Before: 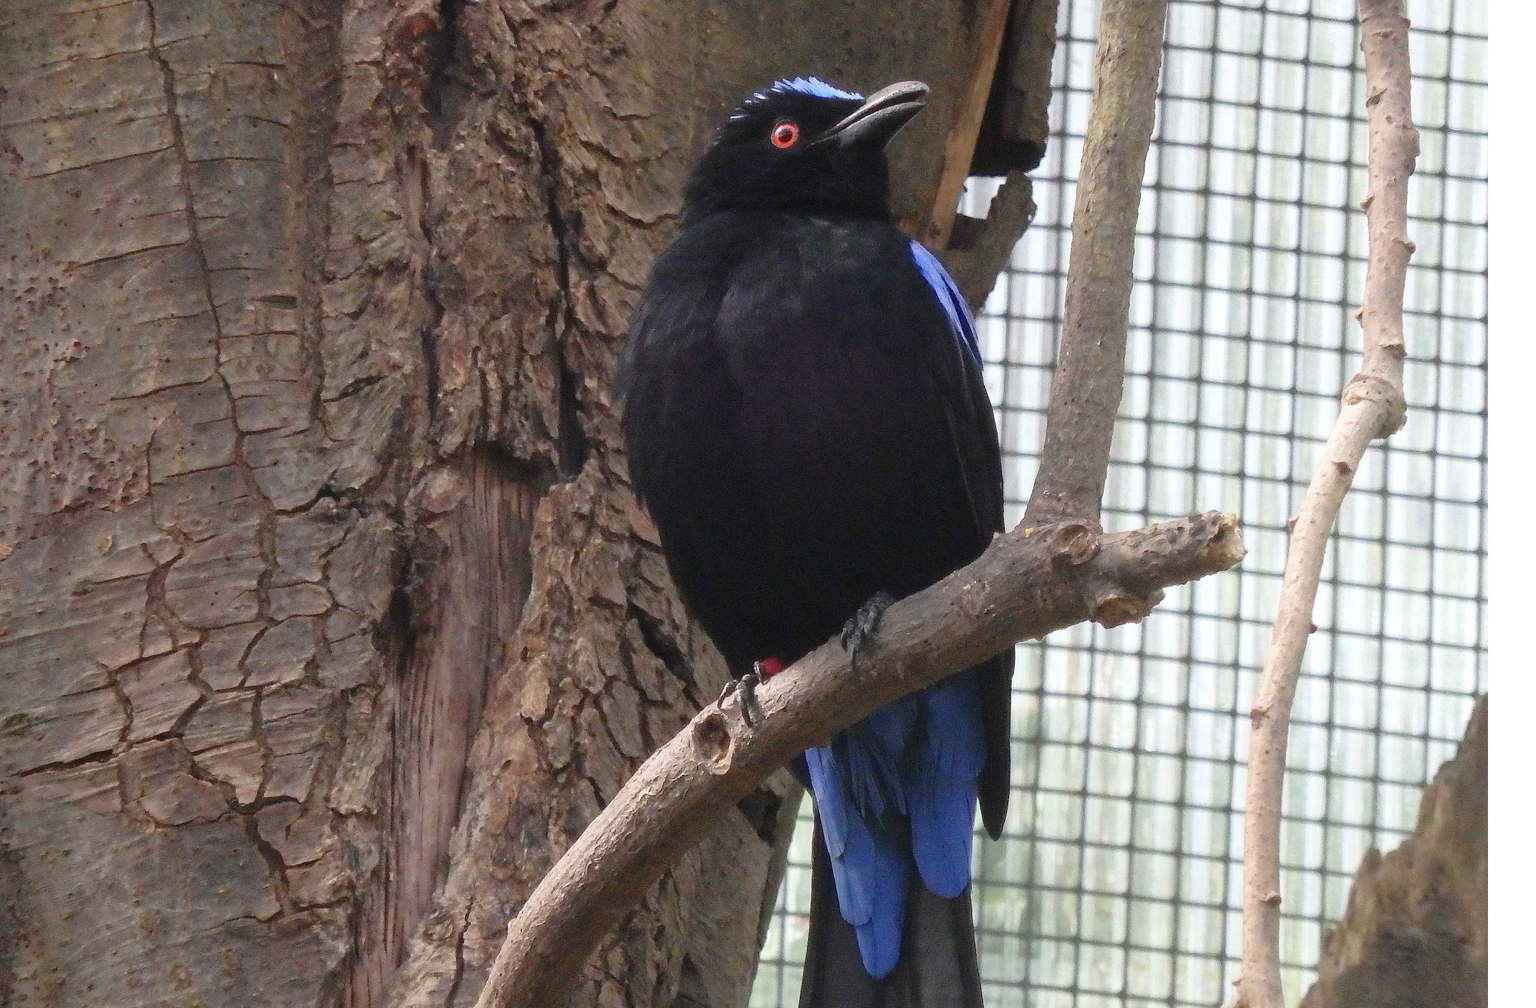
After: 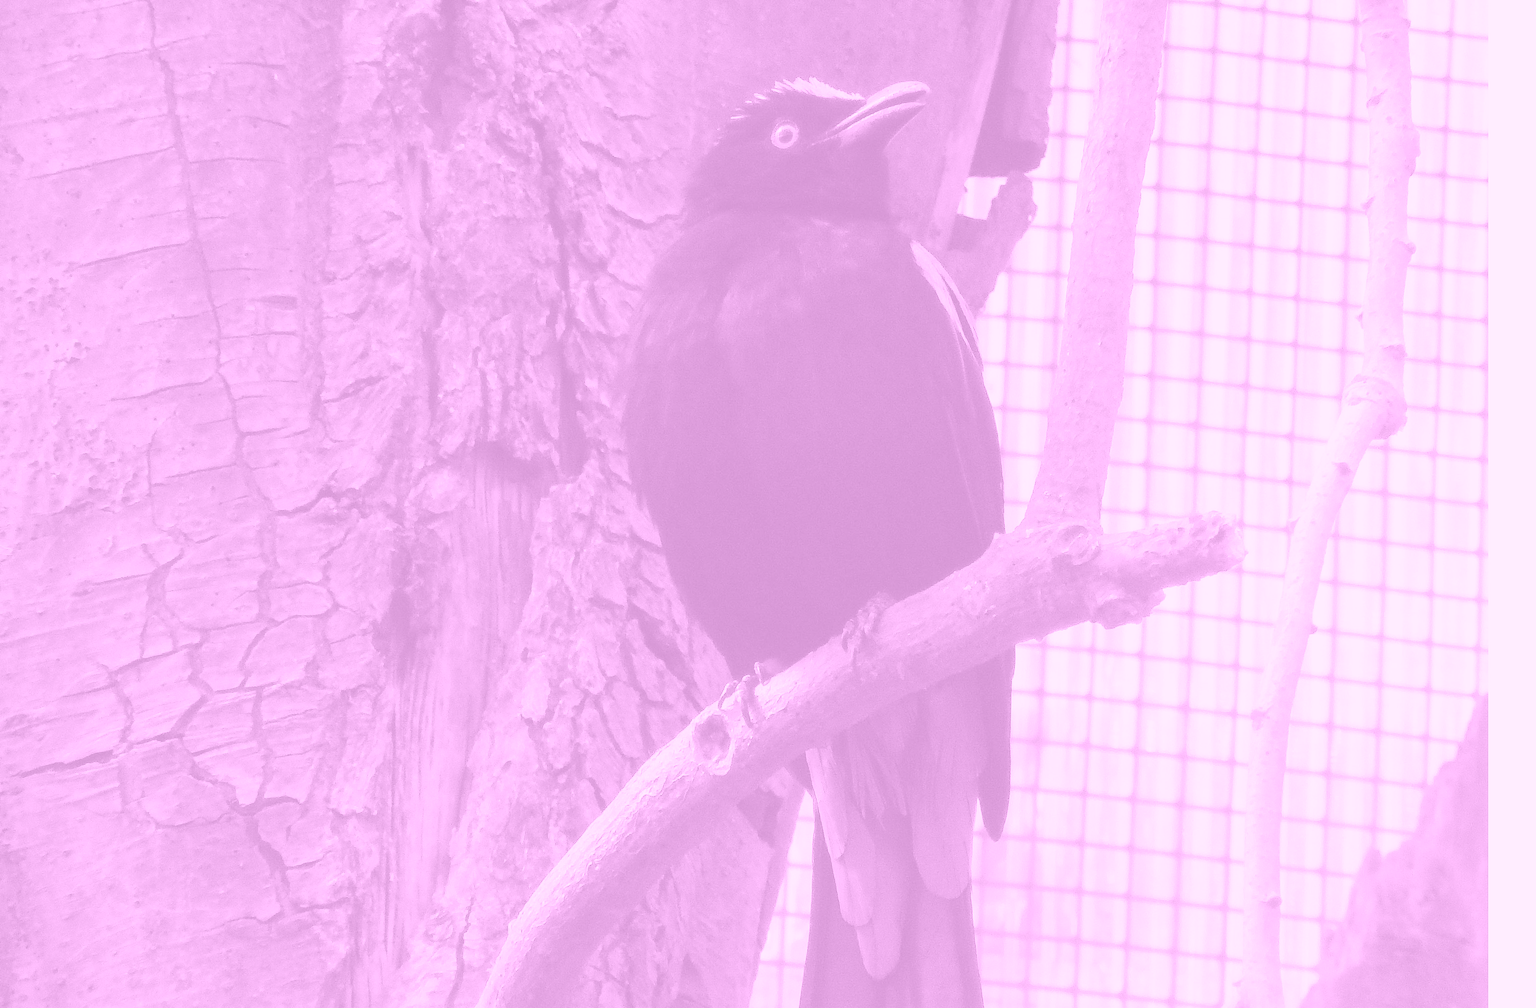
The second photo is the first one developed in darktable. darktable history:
colorize: hue 331.2°, saturation 75%, source mix 30.28%, lightness 70.52%, version 1
exposure: black level correction 0, exposure 0.3 EV, compensate highlight preservation false
